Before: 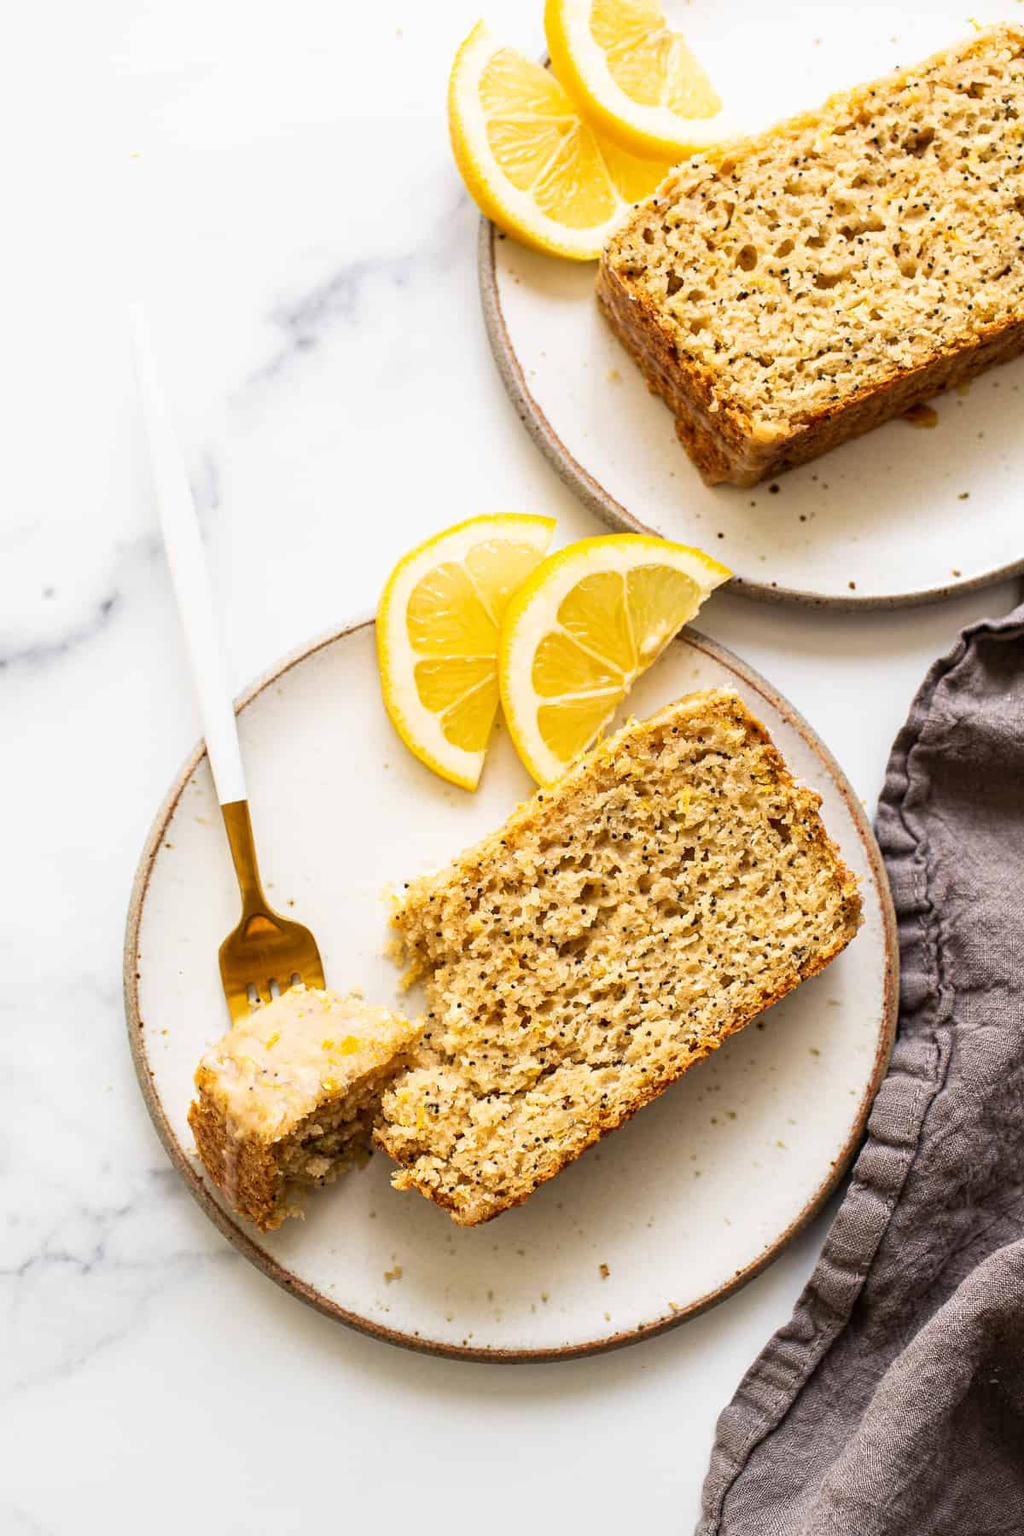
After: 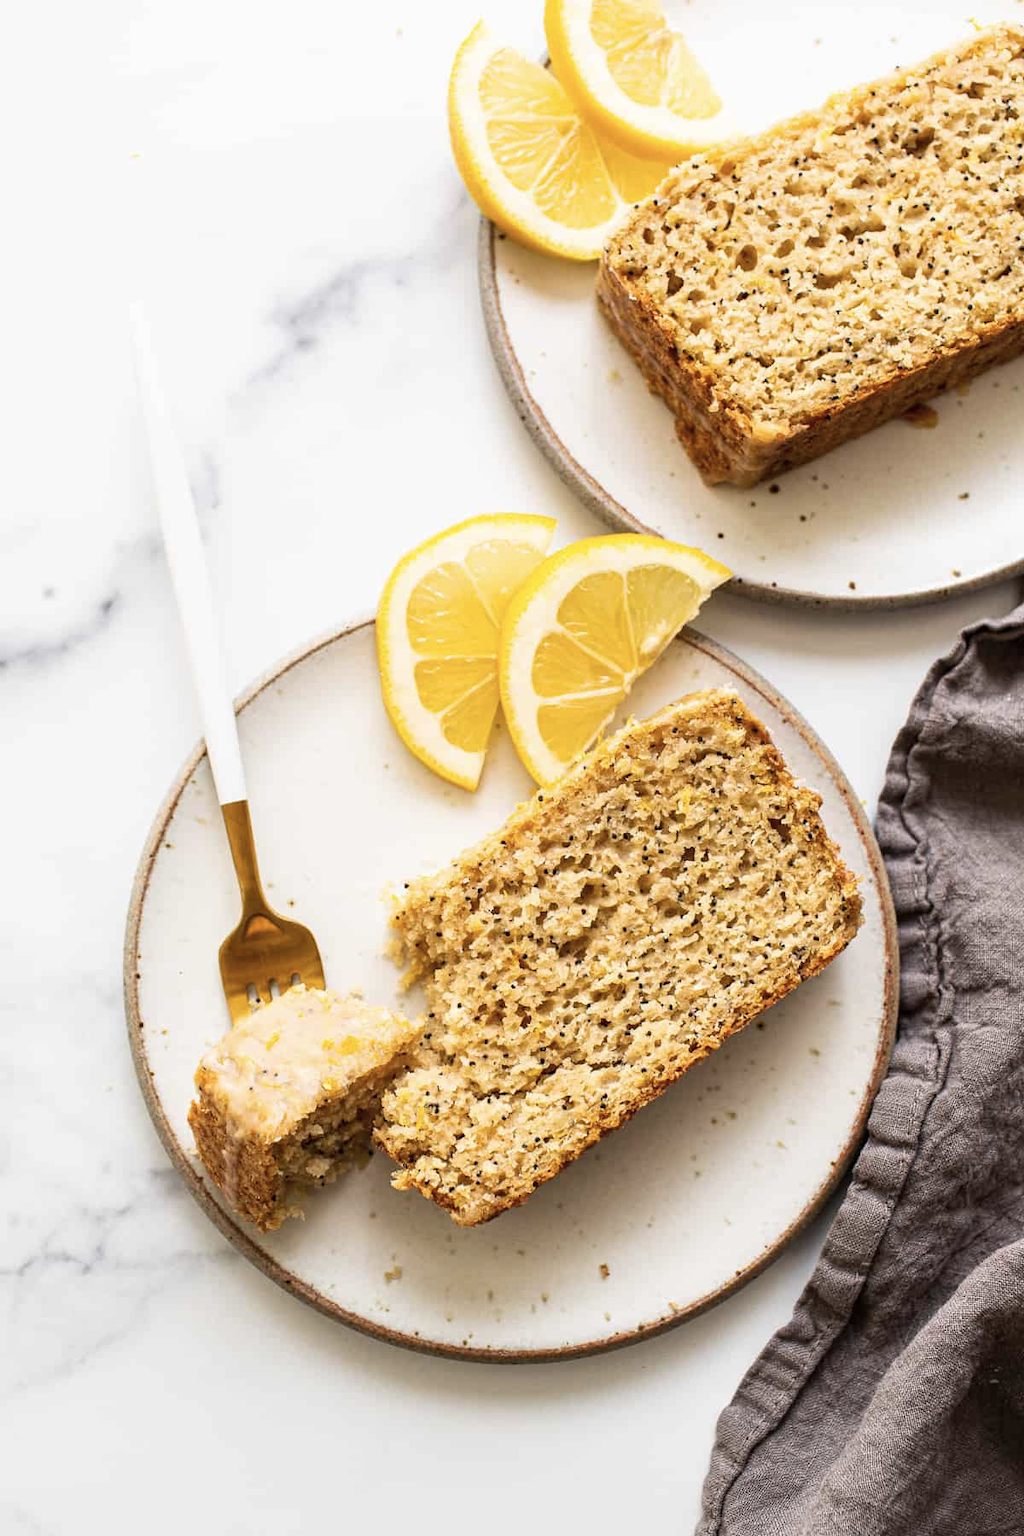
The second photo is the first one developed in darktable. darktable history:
contrast brightness saturation: saturation -0.166
